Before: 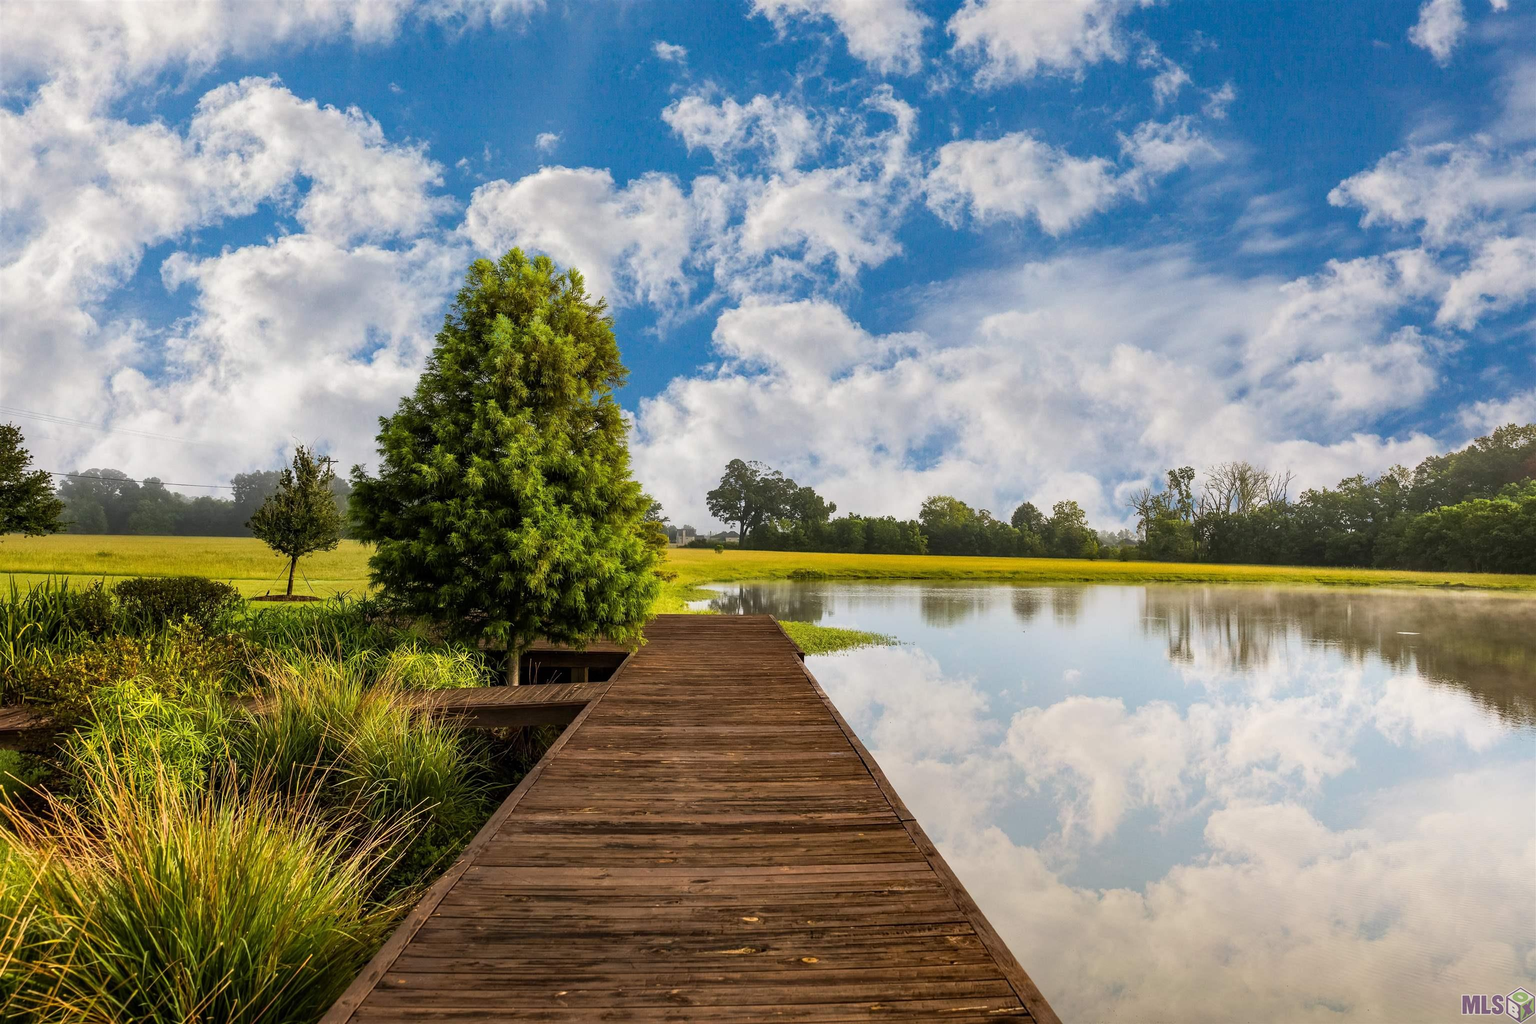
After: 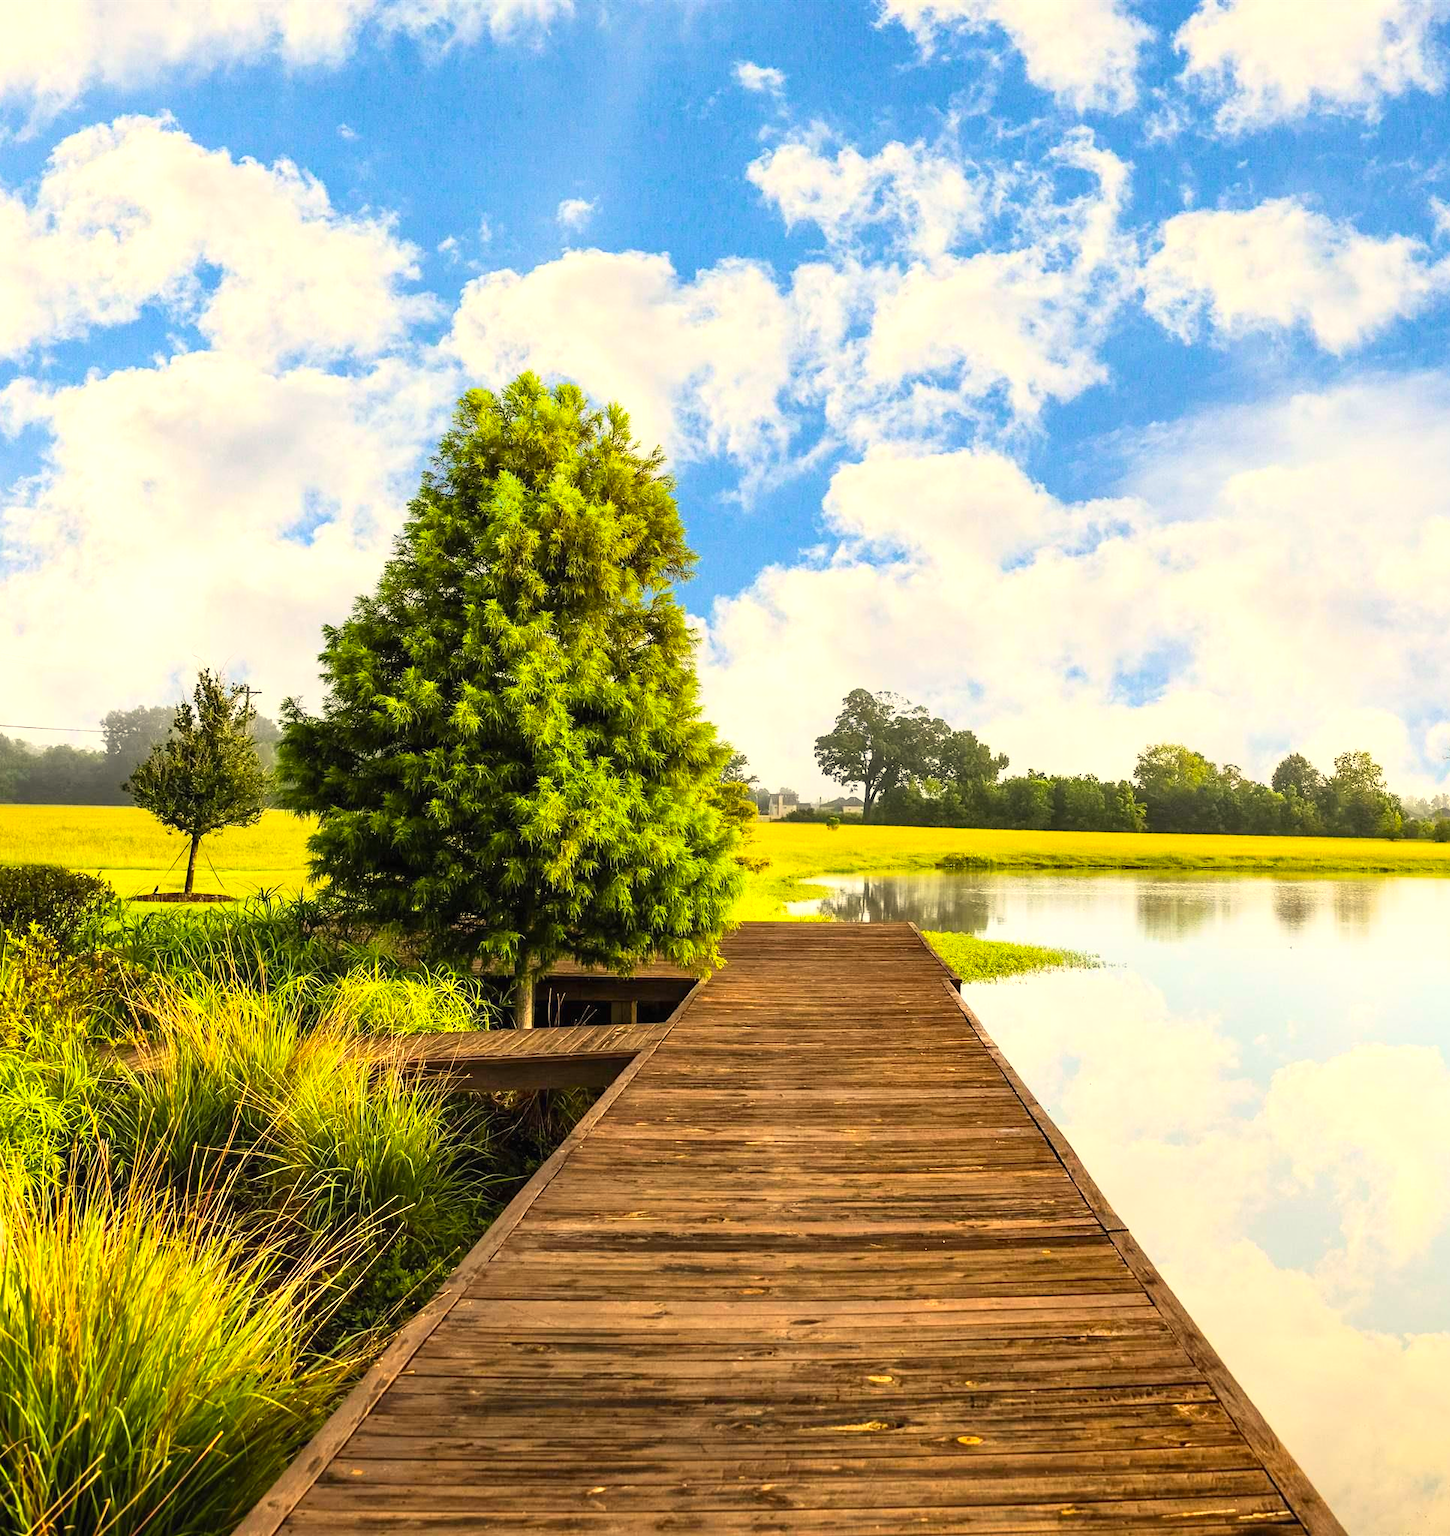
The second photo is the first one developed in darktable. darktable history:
crop: left 10.689%, right 26.374%
color correction: highlights a* 1.3, highlights b* 17.42
contrast brightness saturation: contrast 0.205, brightness 0.158, saturation 0.219
exposure: black level correction 0, exposure 0.695 EV, compensate highlight preservation false
